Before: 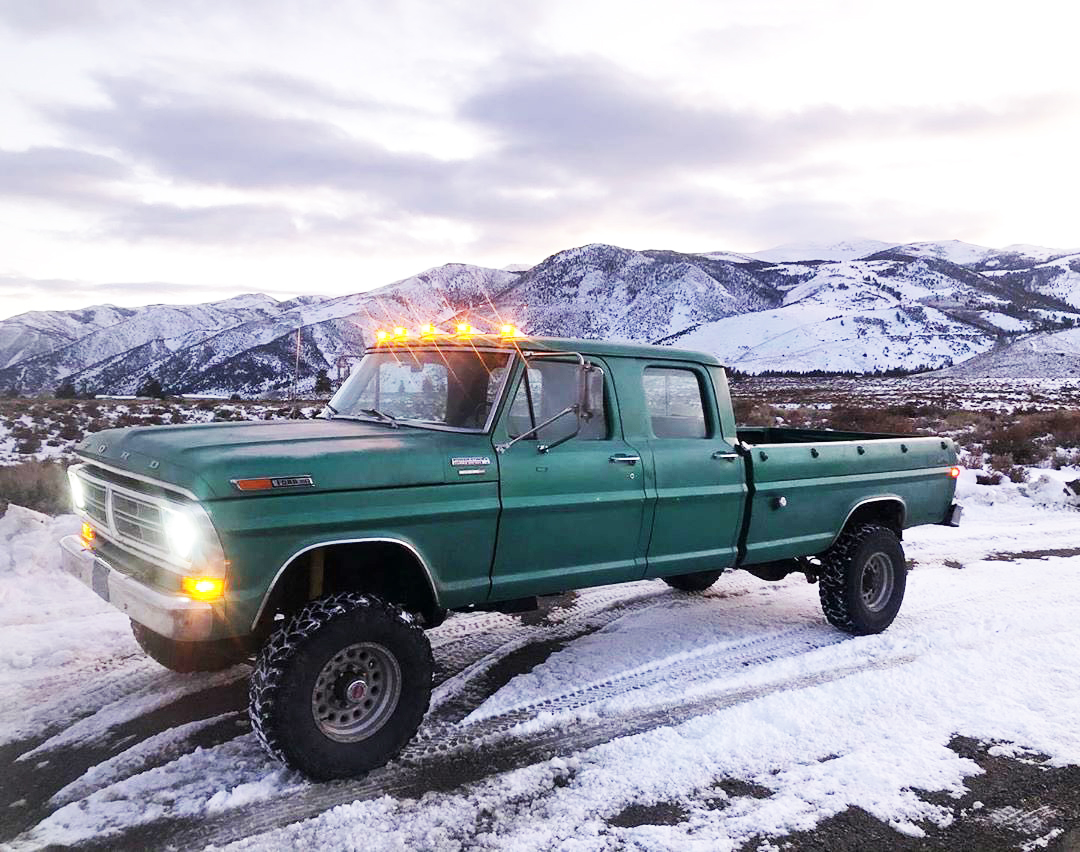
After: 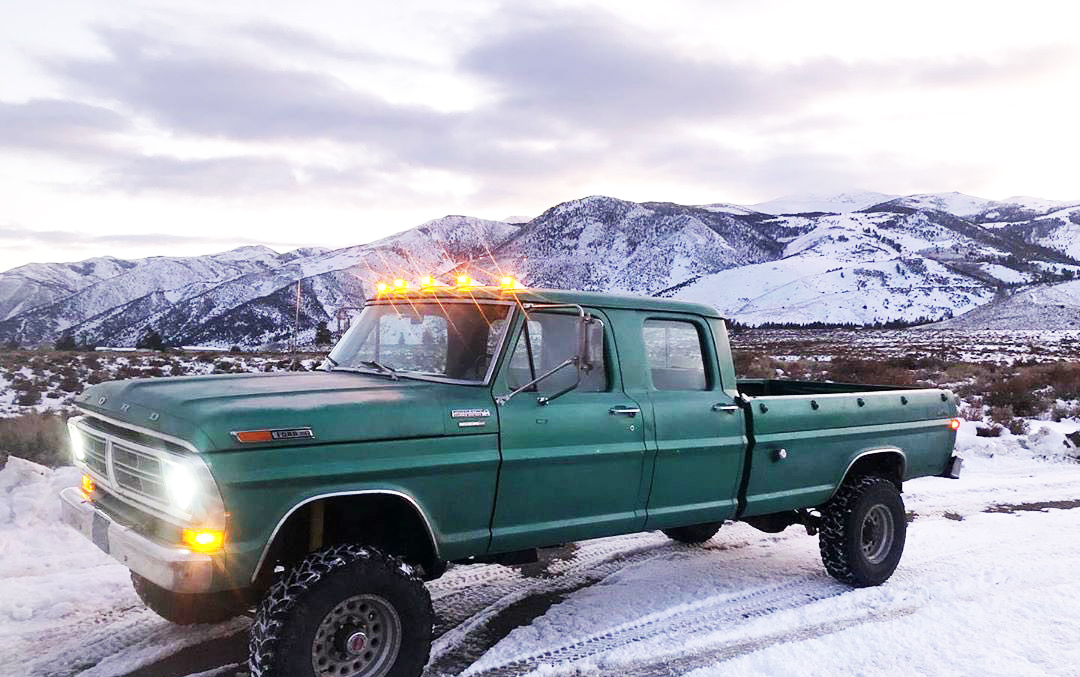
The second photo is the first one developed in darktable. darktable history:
crop and rotate: top 5.654%, bottom 14.79%
